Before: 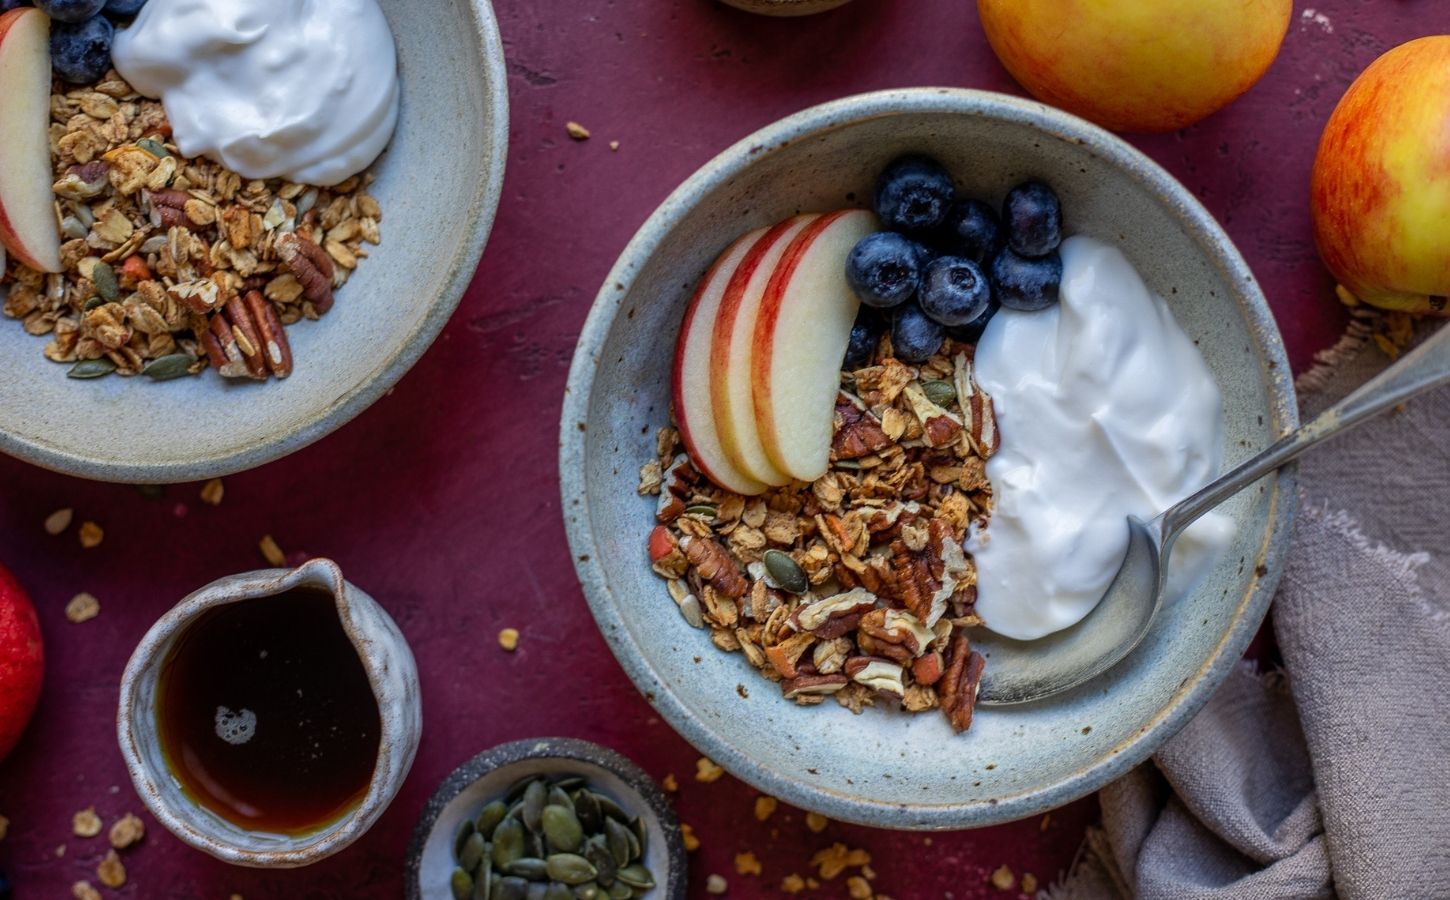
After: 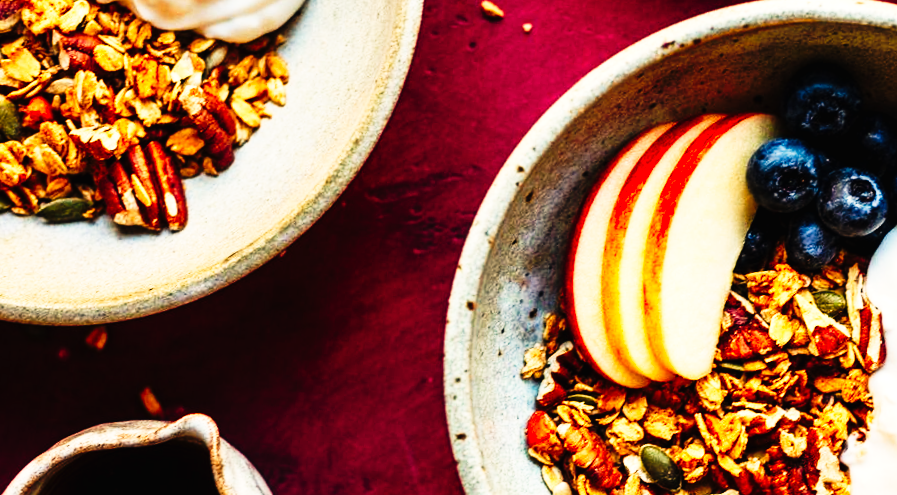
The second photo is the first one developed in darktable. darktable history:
crop and rotate: angle -4.99°, left 2.122%, top 6.945%, right 27.566%, bottom 30.519%
exposure: black level correction 0, exposure 0.7 EV, compensate exposure bias true, compensate highlight preservation false
white balance: red 1.138, green 0.996, blue 0.812
tone curve: curves: ch0 [(0, 0) (0.003, 0.01) (0.011, 0.01) (0.025, 0.011) (0.044, 0.014) (0.069, 0.018) (0.1, 0.022) (0.136, 0.026) (0.177, 0.035) (0.224, 0.051) (0.277, 0.085) (0.335, 0.158) (0.399, 0.299) (0.468, 0.457) (0.543, 0.634) (0.623, 0.801) (0.709, 0.904) (0.801, 0.963) (0.898, 0.986) (1, 1)], preserve colors none
